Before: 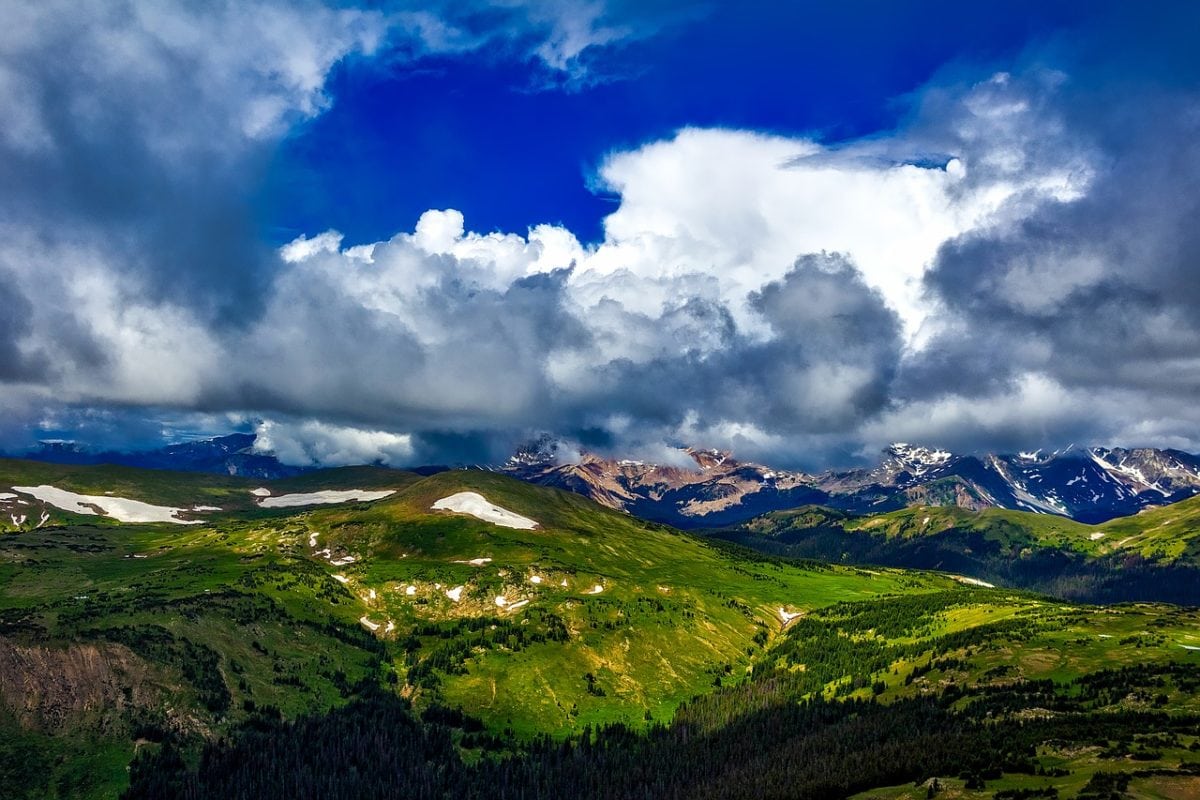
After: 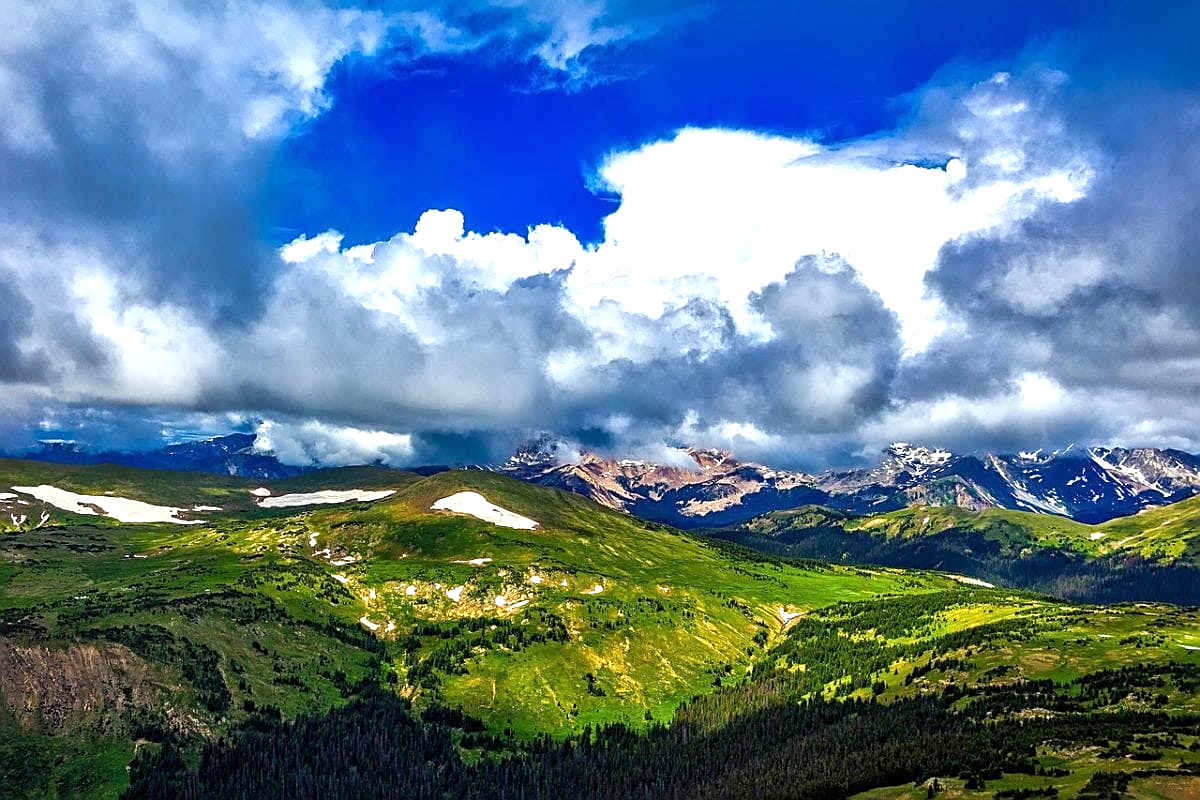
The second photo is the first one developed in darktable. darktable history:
sharpen: on, module defaults
exposure: exposure 0.78 EV, compensate highlight preservation false
